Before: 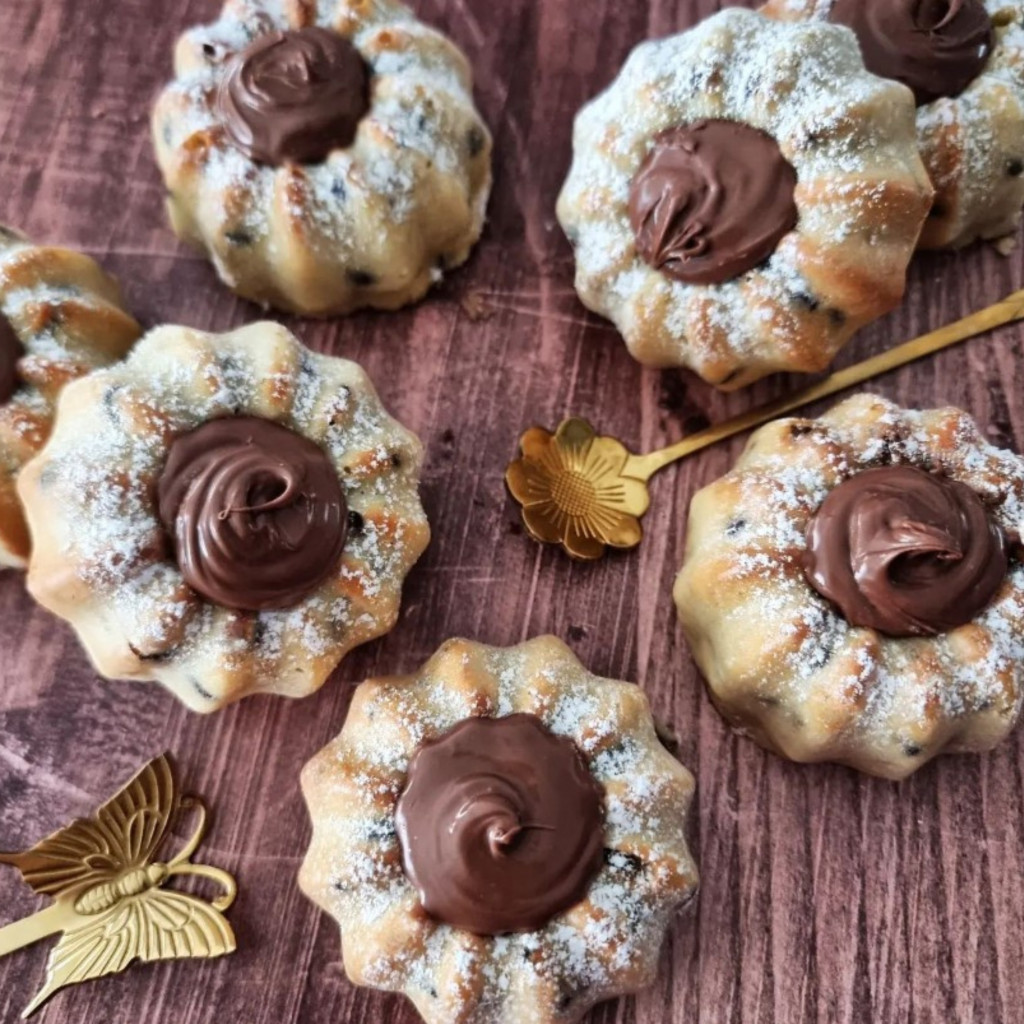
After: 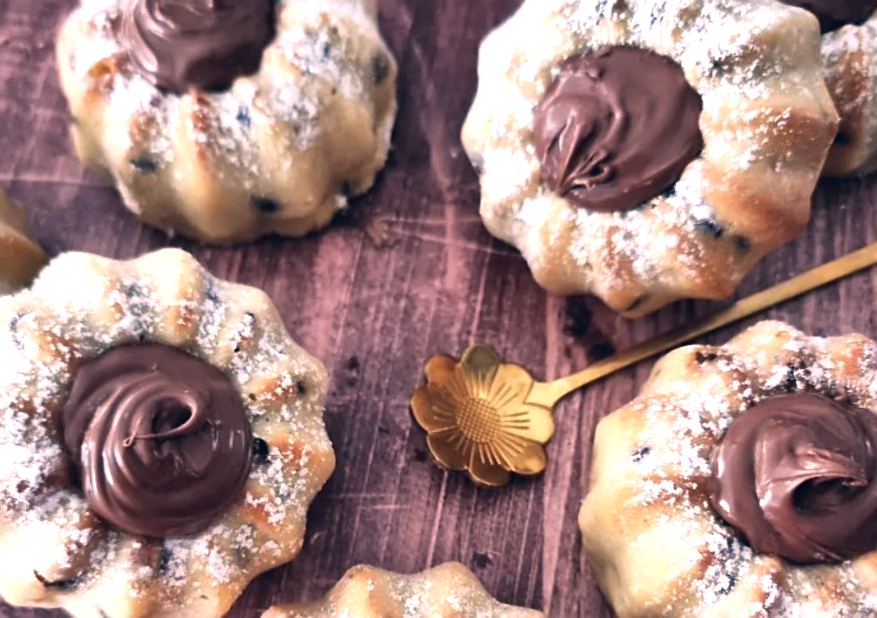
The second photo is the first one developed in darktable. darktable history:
shadows and highlights: soften with gaussian
crop and rotate: left 9.345%, top 7.22%, right 4.982%, bottom 32.331%
exposure: exposure 0.636 EV, compensate highlight preservation false
sharpen: on, module defaults
color correction: highlights a* 14.46, highlights b* 5.85, shadows a* -5.53, shadows b* -15.24, saturation 0.85
contrast equalizer: octaves 7, y [[0.502, 0.505, 0.512, 0.529, 0.564, 0.588], [0.5 ×6], [0.502, 0.505, 0.512, 0.529, 0.564, 0.588], [0, 0.001, 0.001, 0.004, 0.008, 0.011], [0, 0.001, 0.001, 0.004, 0.008, 0.011]], mix -1
